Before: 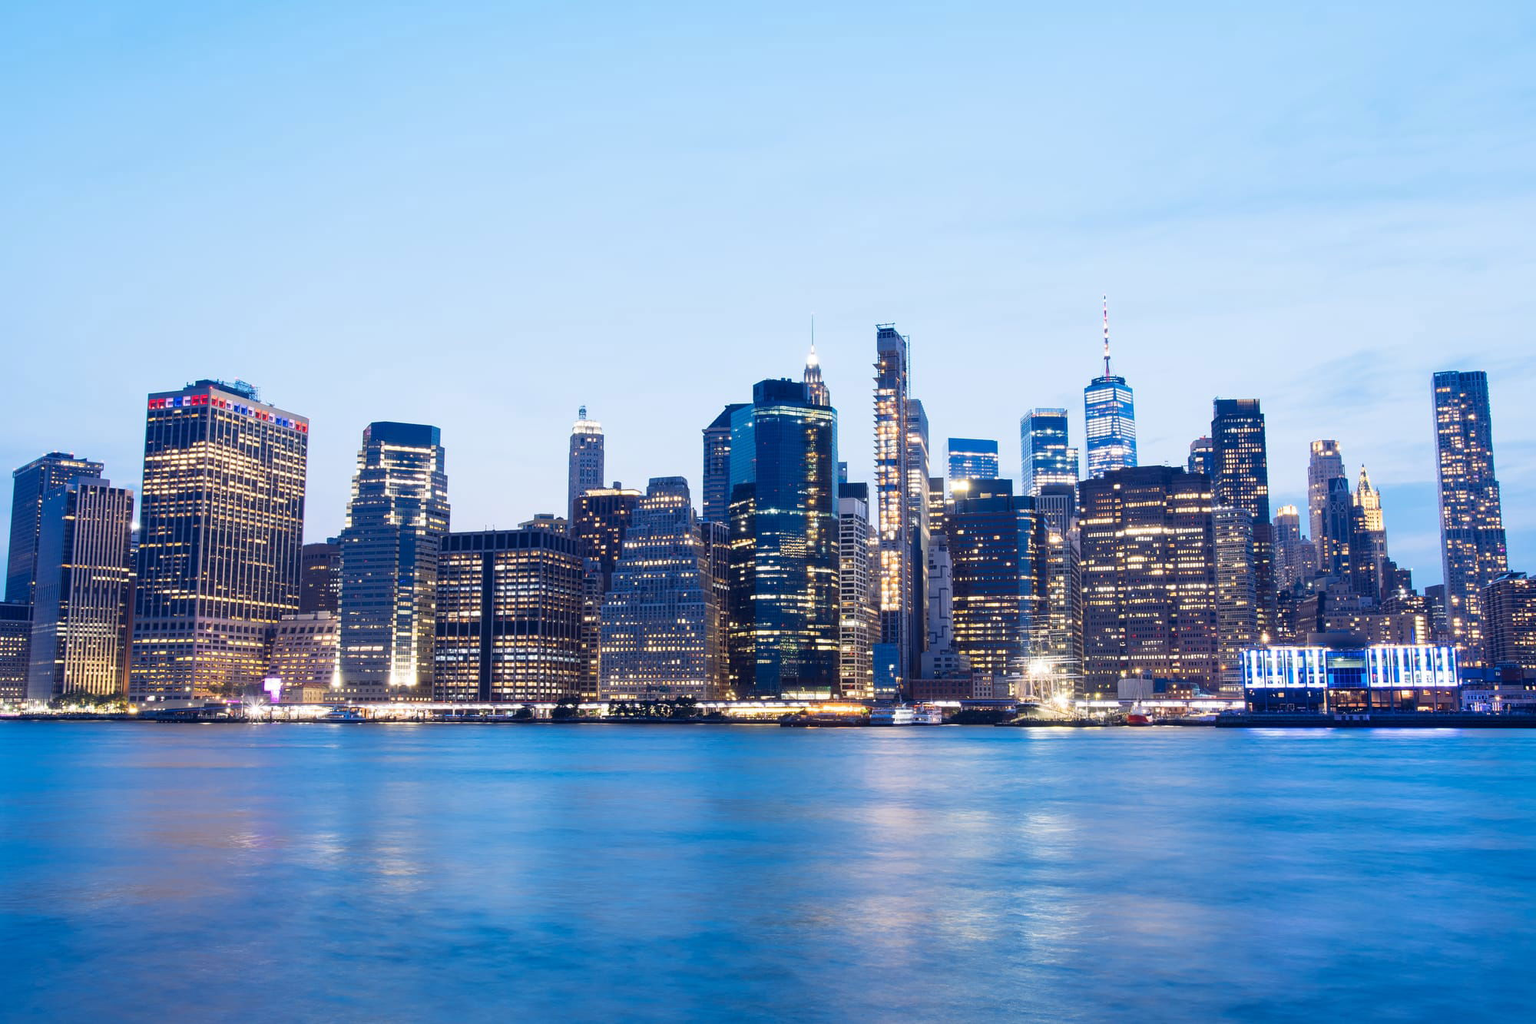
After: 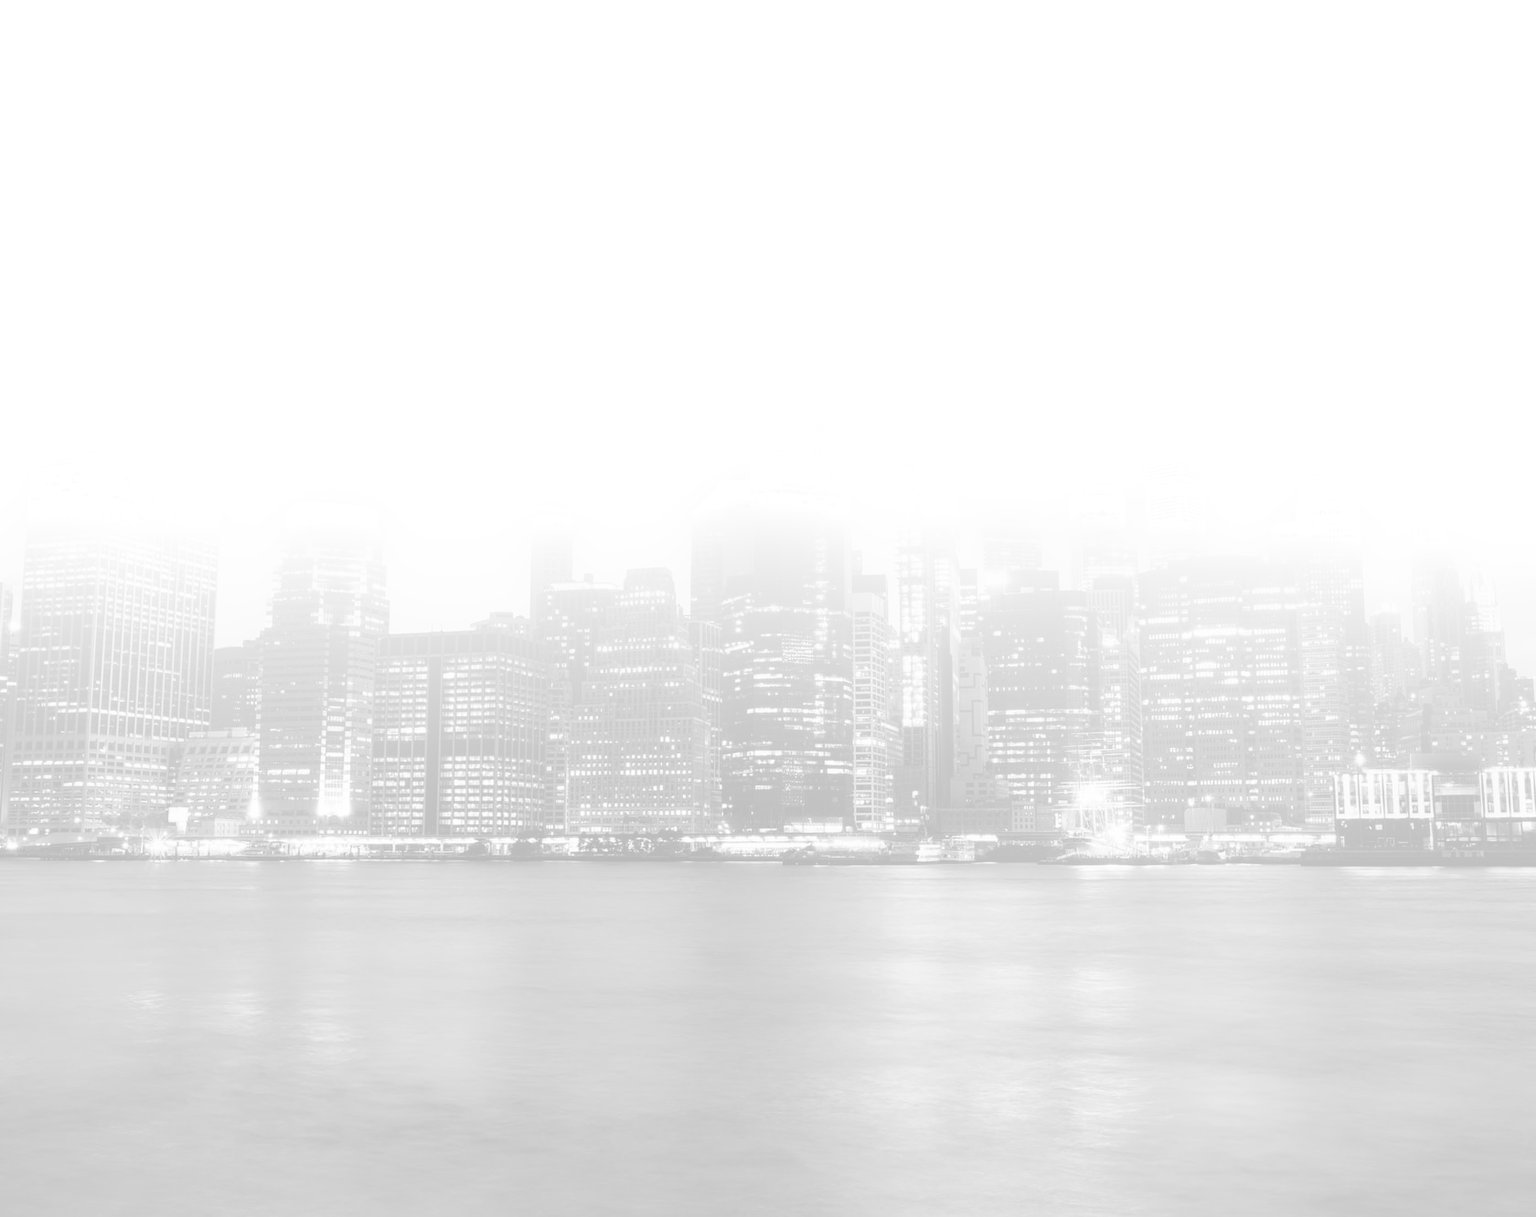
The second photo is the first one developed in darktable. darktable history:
color calibration: output R [1.003, 0.027, -0.041, 0], output G [-0.018, 1.043, -0.038, 0], output B [0.071, -0.086, 1.017, 0], illuminant as shot in camera, x 0.359, y 0.362, temperature 4570.54 K
bloom: size 70%, threshold 25%, strength 70%
monochrome: on, module defaults
crop: left 8.026%, right 7.374%
color balance rgb: perceptual saturation grading › global saturation 20%, perceptual saturation grading › highlights -25%, perceptual saturation grading › shadows 50%, global vibrance -25%
contrast brightness saturation: contrast 0.13, brightness -0.05, saturation 0.16
